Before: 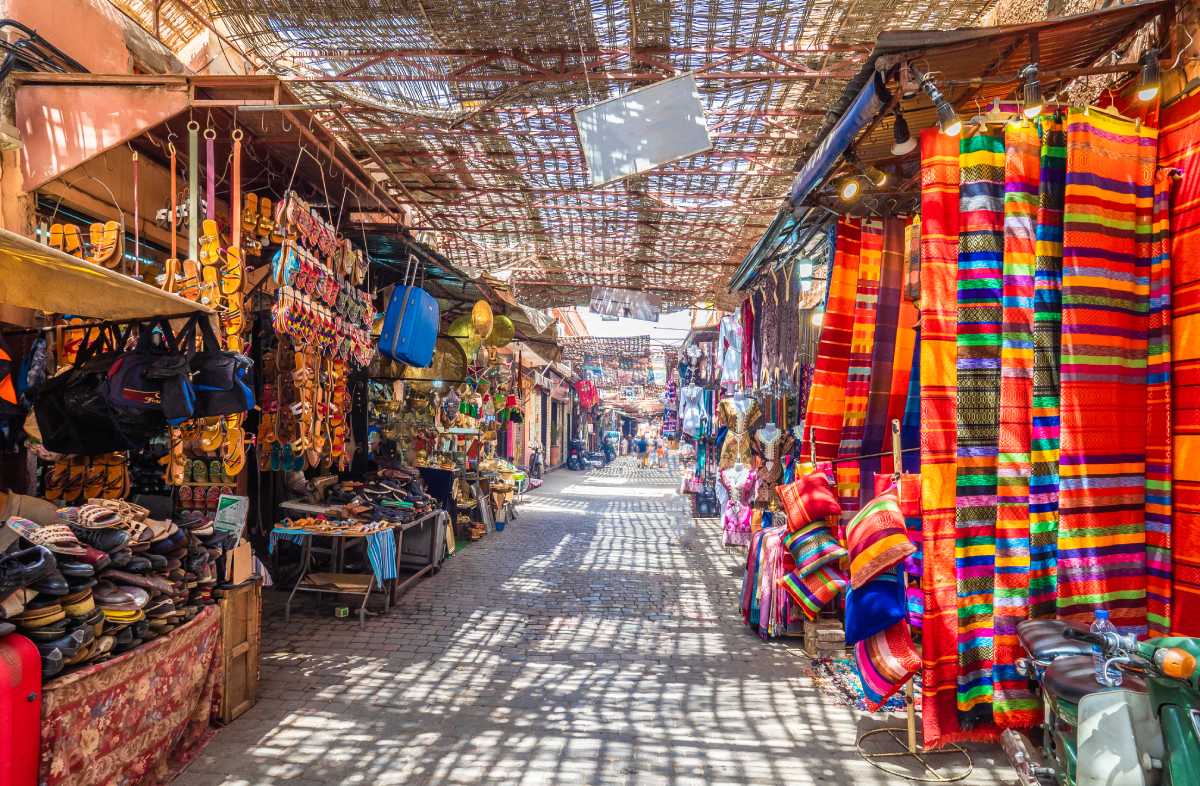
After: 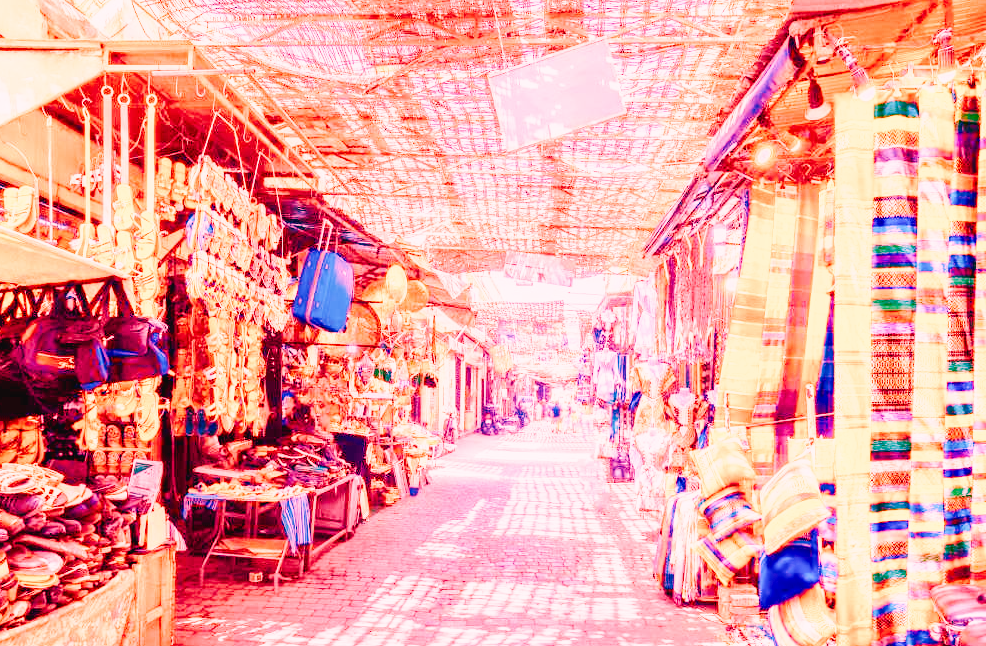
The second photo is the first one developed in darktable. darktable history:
crop and rotate: left 7.196%, top 4.574%, right 10.605%, bottom 13.178%
white balance: red 4.26, blue 1.802
tone equalizer: -8 EV 1 EV, -7 EV 1 EV, -6 EV 1 EV, -5 EV 1 EV, -4 EV 1 EV, -3 EV 0.75 EV, -2 EV 0.5 EV, -1 EV 0.25 EV
tone curve: curves: ch0 [(0, 0) (0.003, 0.027) (0.011, 0.03) (0.025, 0.04) (0.044, 0.063) (0.069, 0.093) (0.1, 0.125) (0.136, 0.153) (0.177, 0.191) (0.224, 0.232) (0.277, 0.279) (0.335, 0.333) (0.399, 0.39) (0.468, 0.457) (0.543, 0.535) (0.623, 0.611) (0.709, 0.683) (0.801, 0.758) (0.898, 0.853) (1, 1)], preserve colors none
color correction: saturation 1.11
sigmoid: contrast 1.7, skew -0.2, preserve hue 0%, red attenuation 0.1, red rotation 0.035, green attenuation 0.1, green rotation -0.017, blue attenuation 0.15, blue rotation -0.052, base primaries Rec2020
